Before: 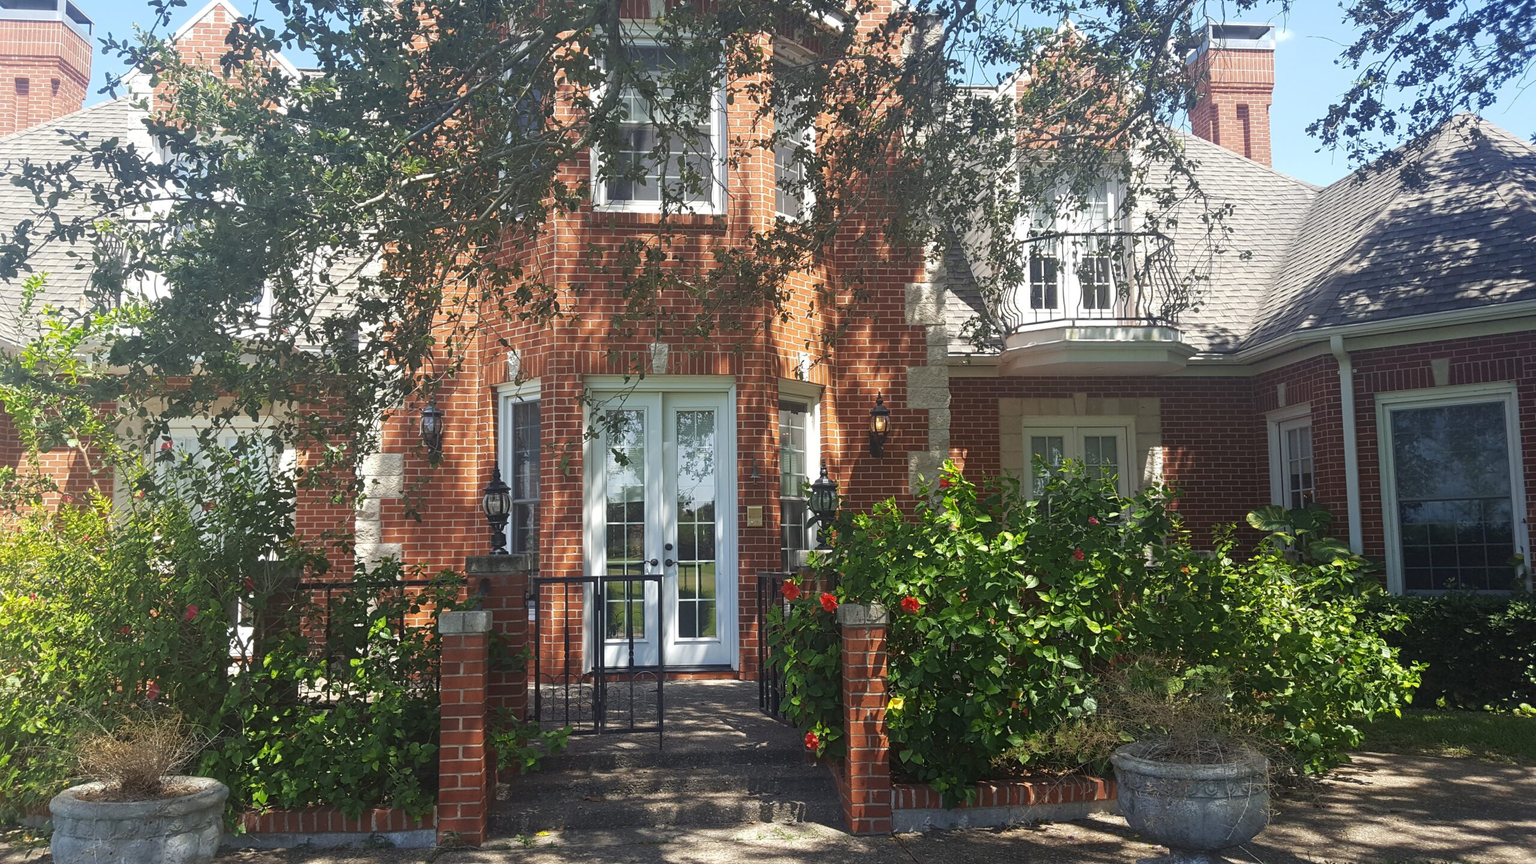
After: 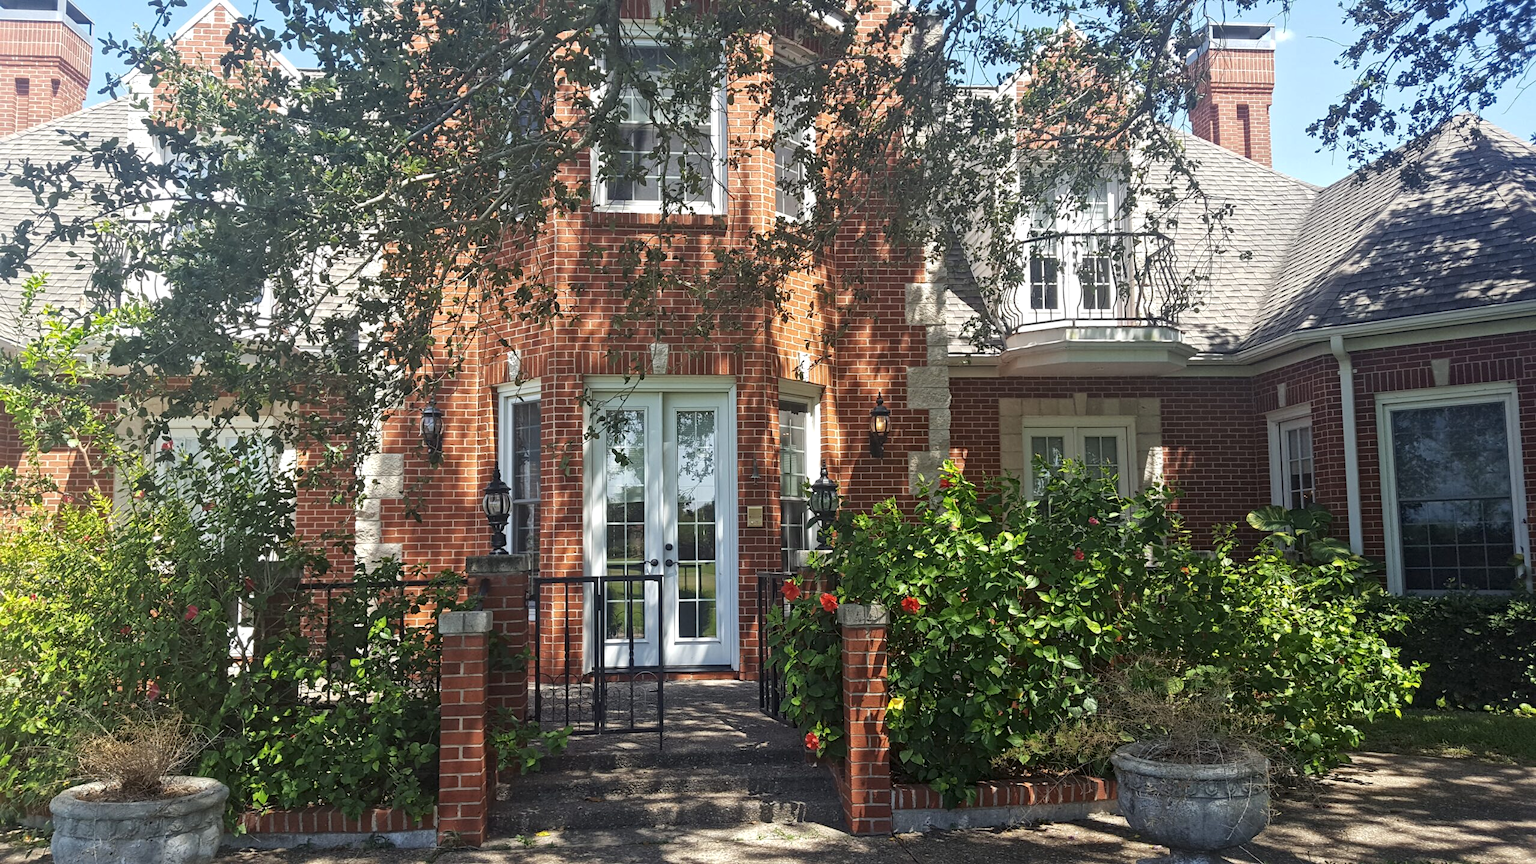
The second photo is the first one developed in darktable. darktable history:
local contrast: mode bilateral grid, contrast 20, coarseness 20, detail 150%, midtone range 0.2
color balance rgb: on, module defaults
